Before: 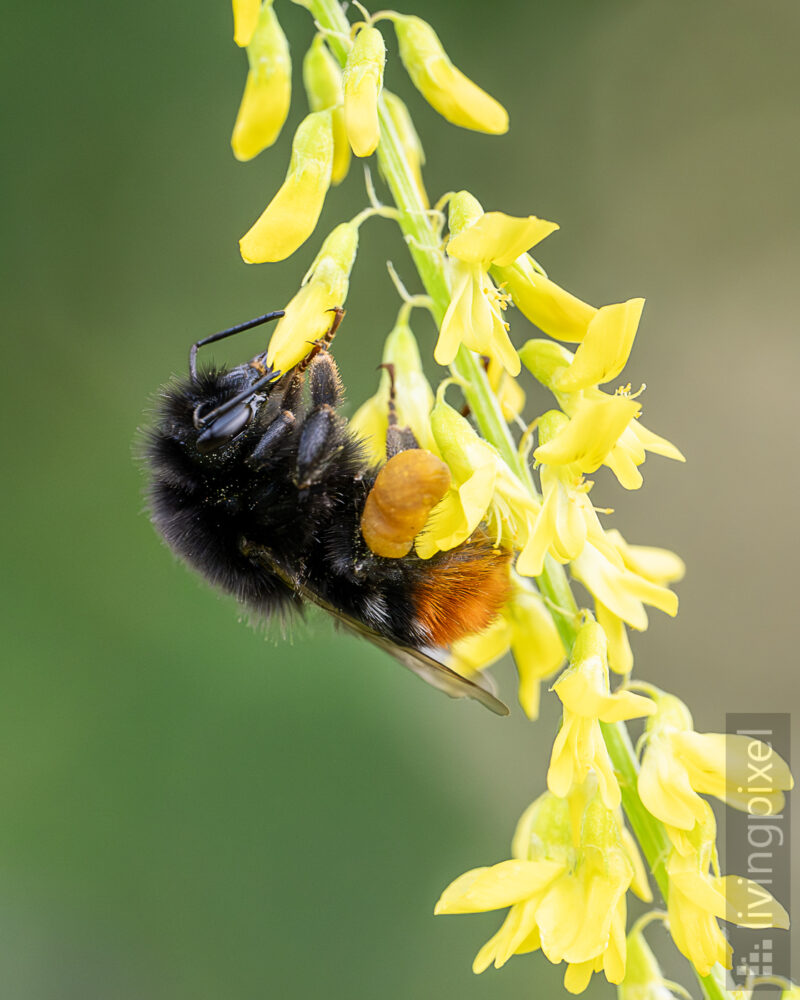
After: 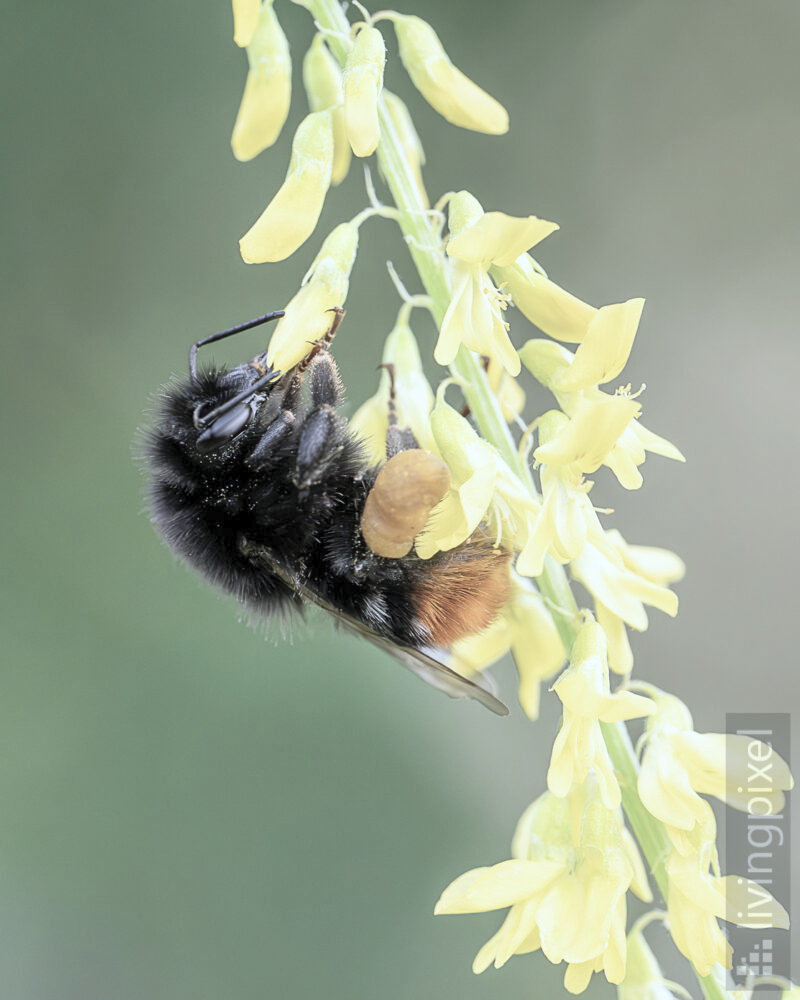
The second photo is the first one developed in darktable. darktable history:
contrast brightness saturation: brightness 0.18, saturation -0.5
color calibration: x 0.38, y 0.391, temperature 4086.74 K
